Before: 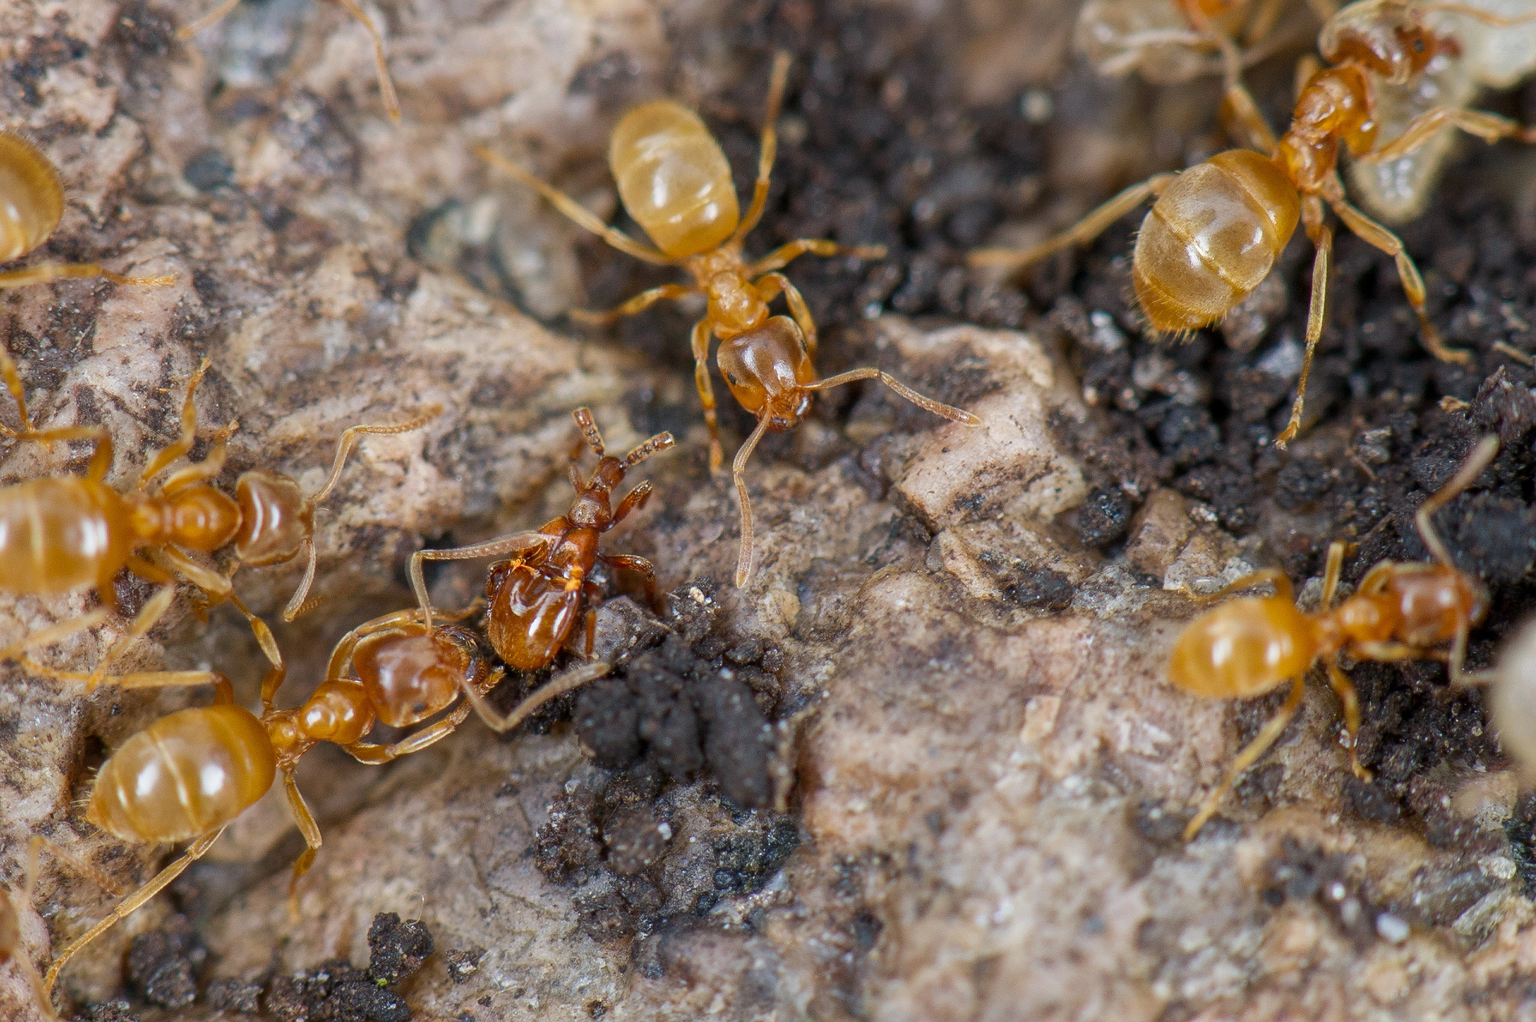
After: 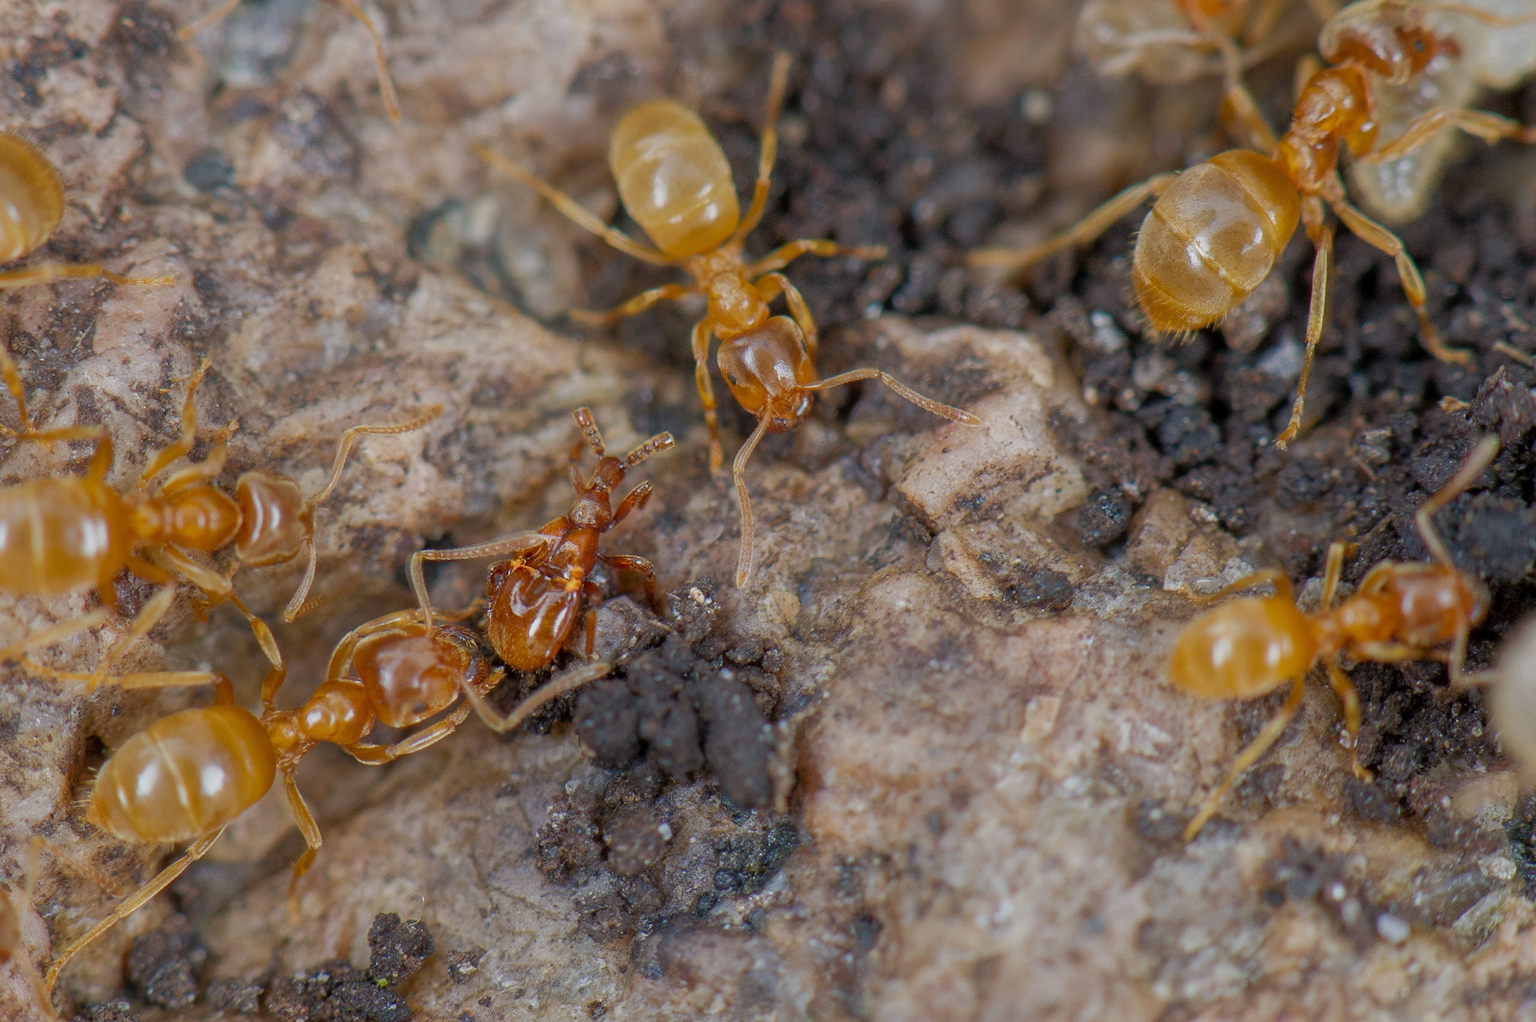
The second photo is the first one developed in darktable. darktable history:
tone equalizer: -8 EV 0.222 EV, -7 EV 0.446 EV, -6 EV 0.454 EV, -5 EV 0.217 EV, -3 EV -0.267 EV, -2 EV -0.402 EV, -1 EV -0.435 EV, +0 EV -0.272 EV, edges refinement/feathering 500, mask exposure compensation -1.57 EV, preserve details no
